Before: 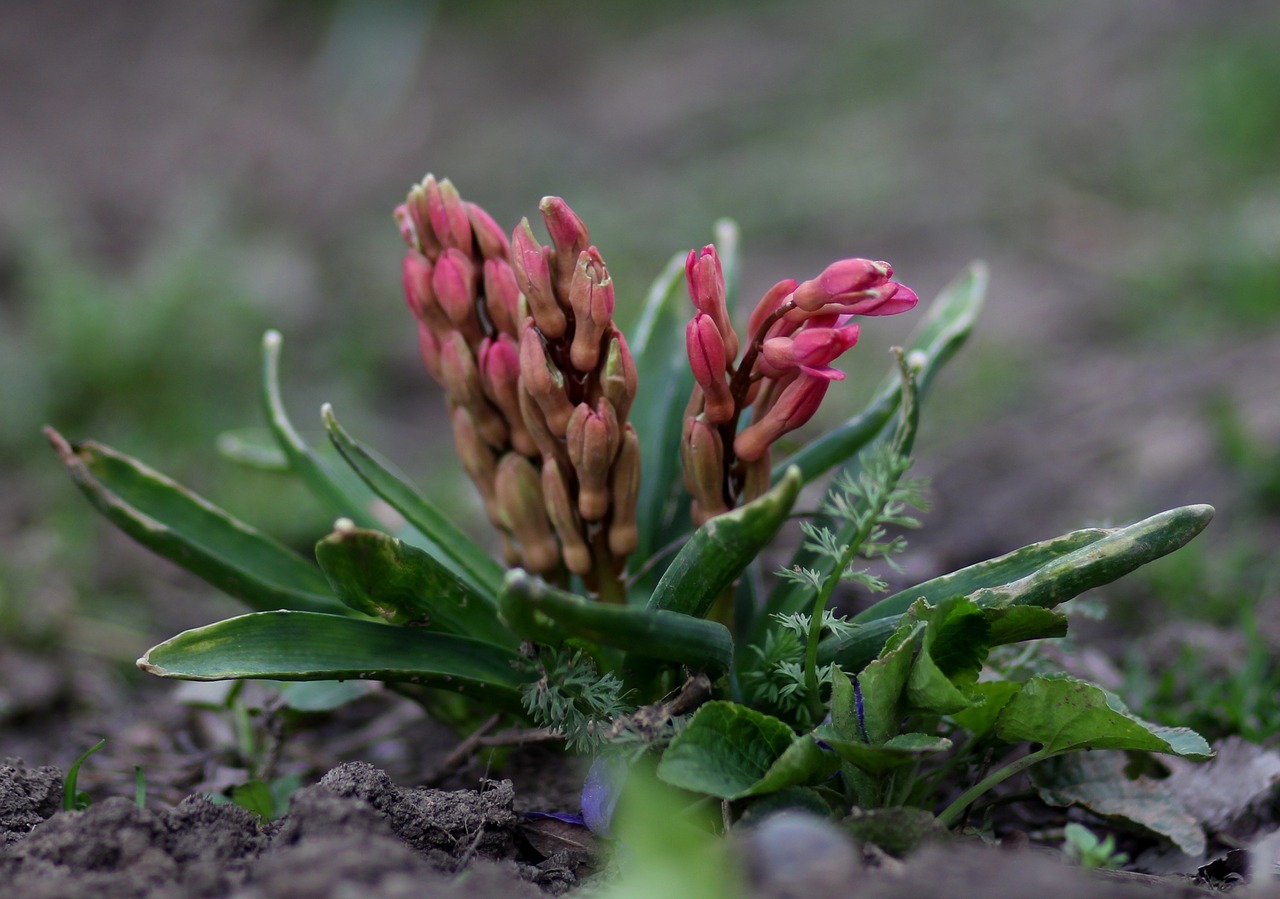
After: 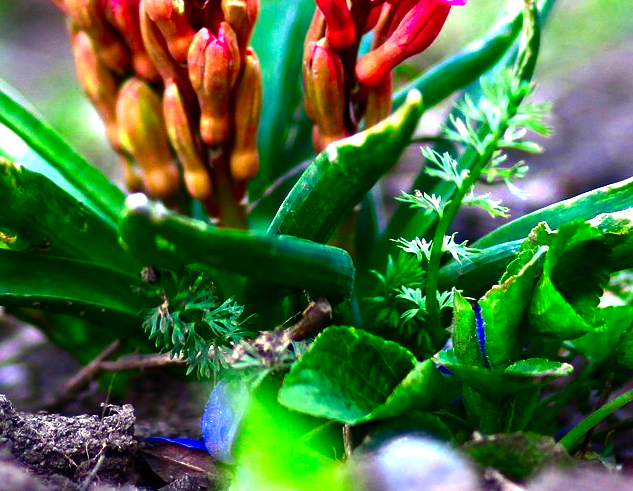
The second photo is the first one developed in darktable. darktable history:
levels: levels [0, 0.281, 0.562]
crop: left 29.672%, top 41.786%, right 20.851%, bottom 3.487%
contrast brightness saturation: contrast 0.26, brightness 0.02, saturation 0.87
